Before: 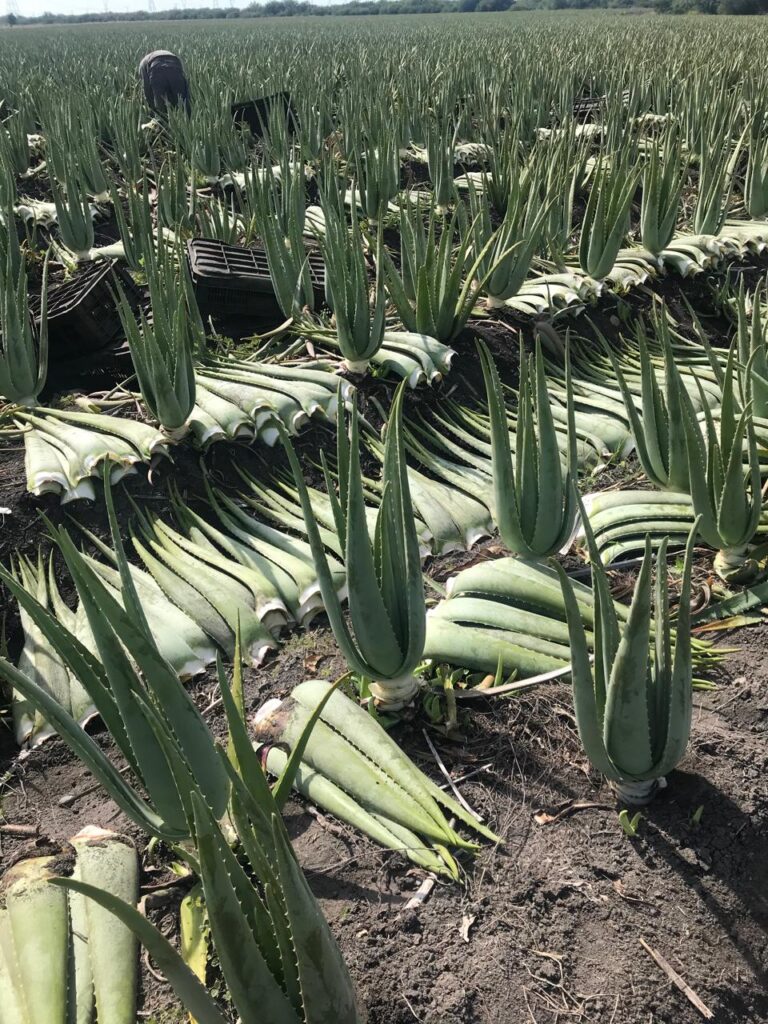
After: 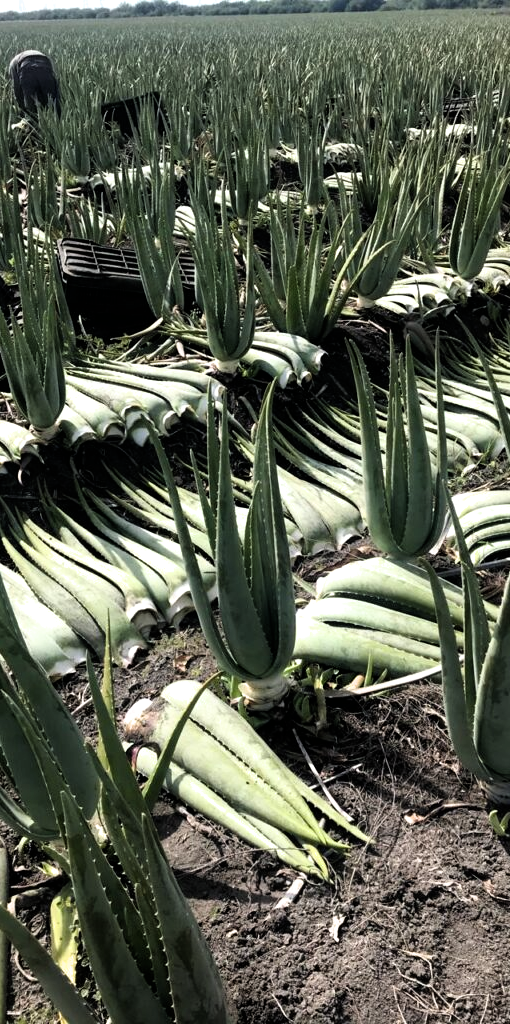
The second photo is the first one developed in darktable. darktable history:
filmic rgb: black relative exposure -8.28 EV, white relative exposure 2.2 EV, threshold 5.96 EV, target white luminance 99.986%, hardness 7.05, latitude 74.59%, contrast 1.314, highlights saturation mix -1.83%, shadows ↔ highlights balance 30.28%, enable highlight reconstruction true
crop: left 16.995%, right 16.582%
